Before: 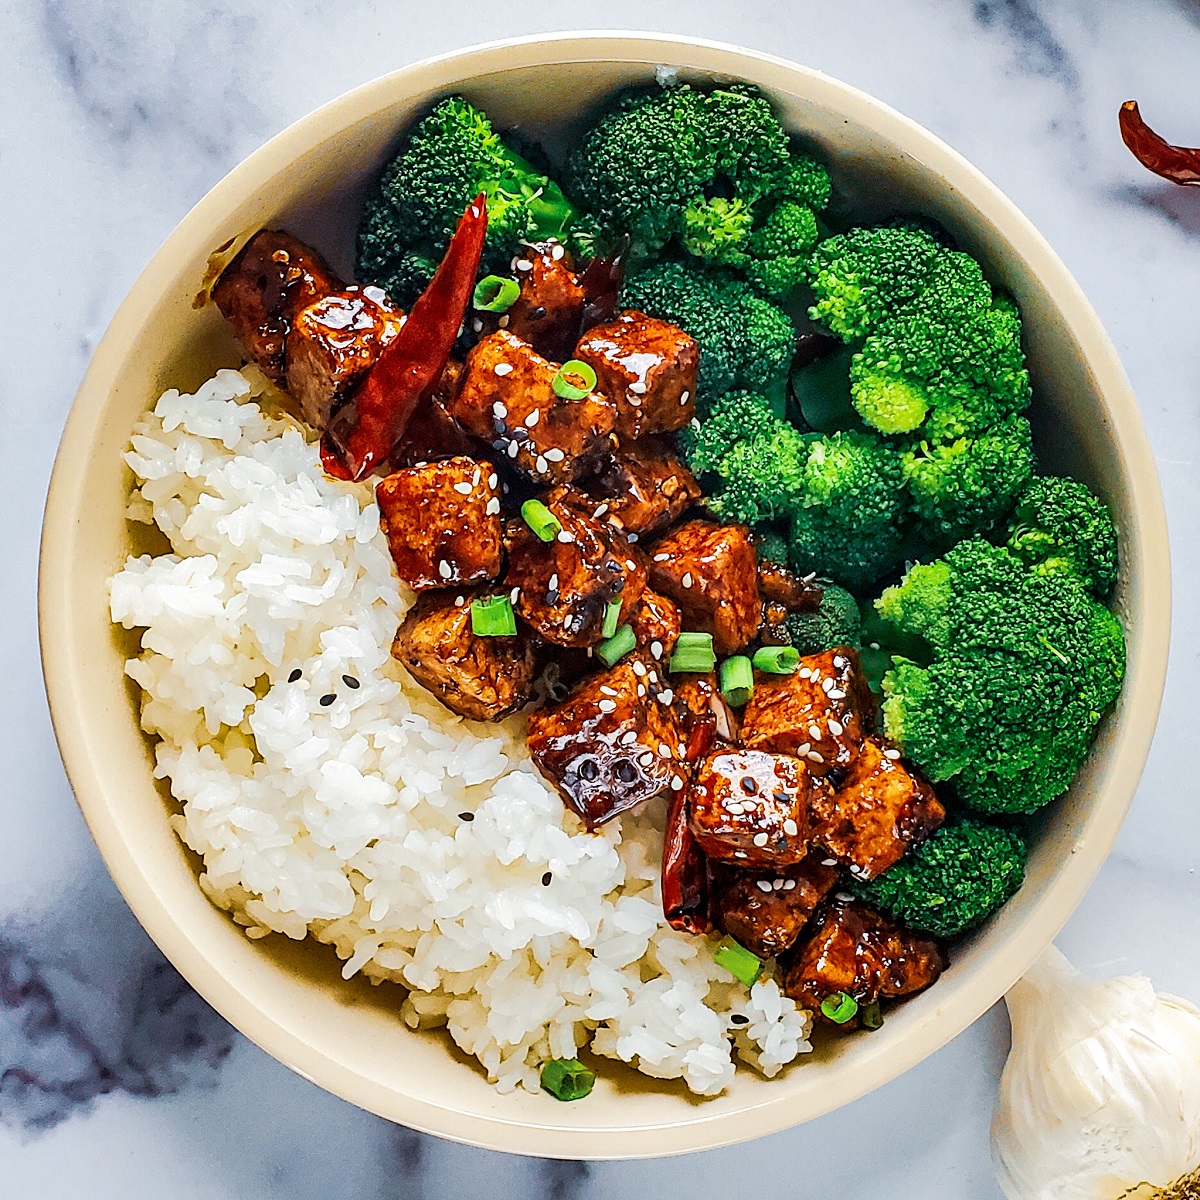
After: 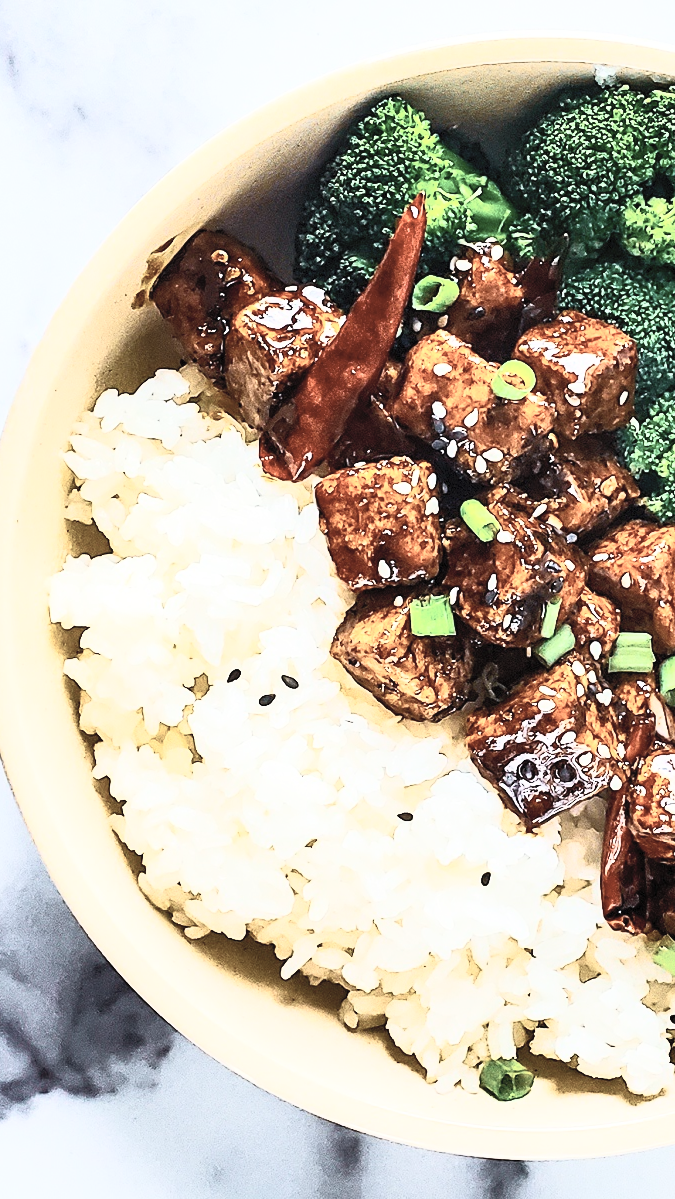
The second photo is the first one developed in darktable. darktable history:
contrast brightness saturation: contrast 0.57, brightness 0.57, saturation -0.34
crop: left 5.114%, right 38.589%
